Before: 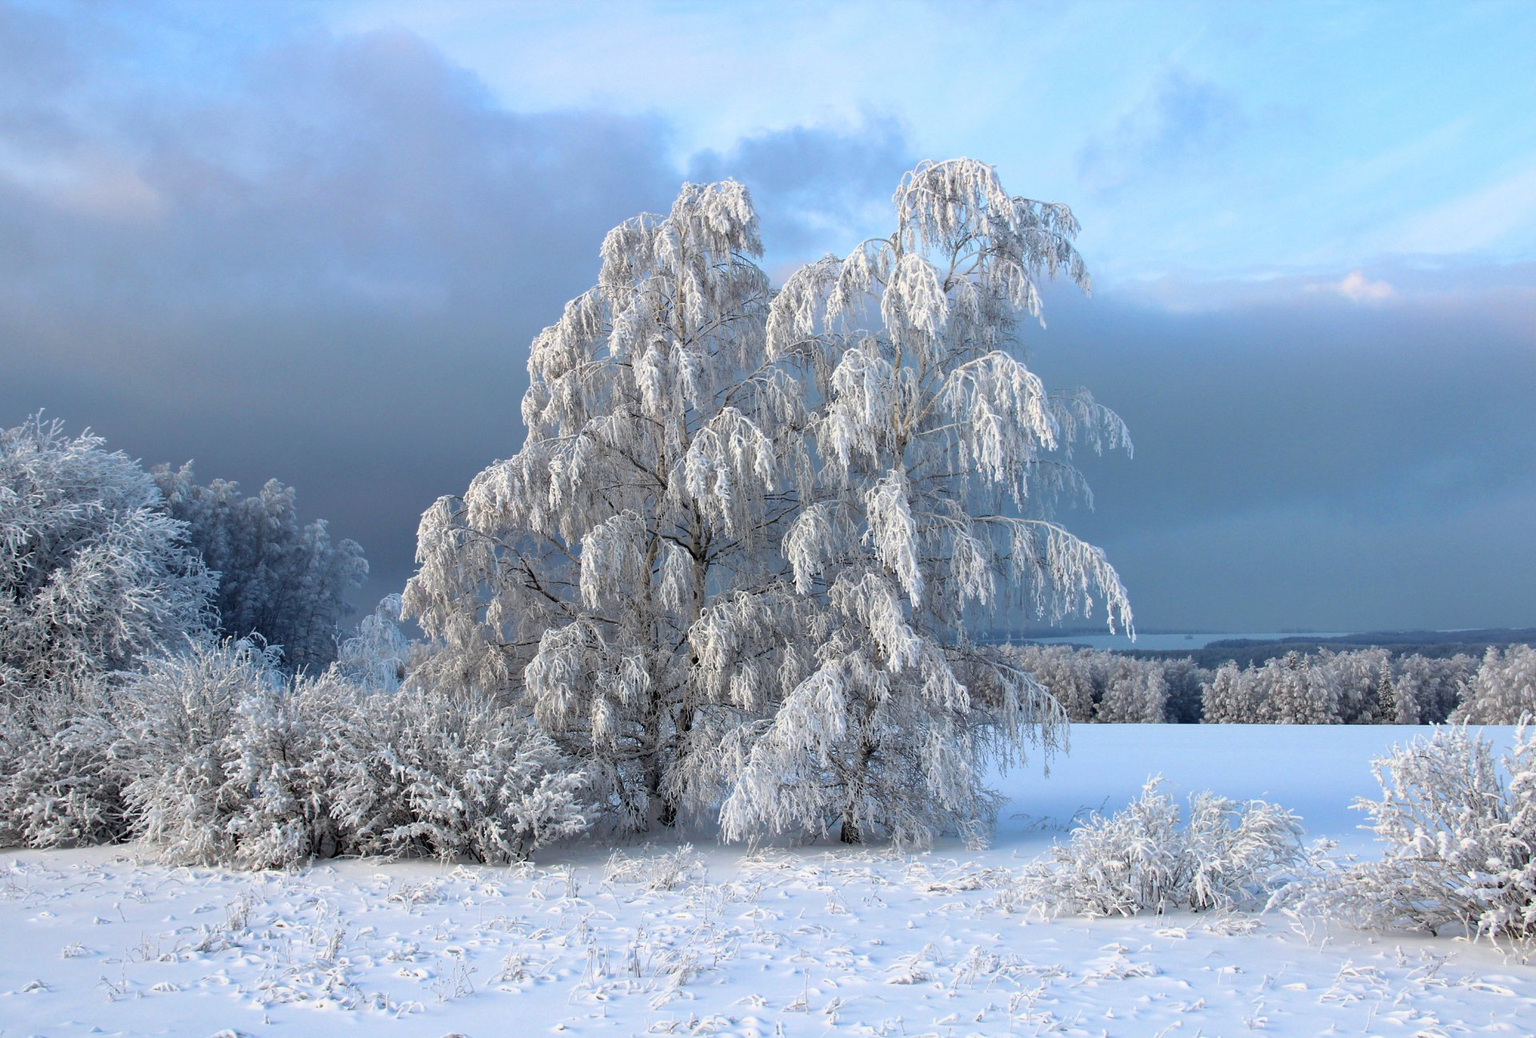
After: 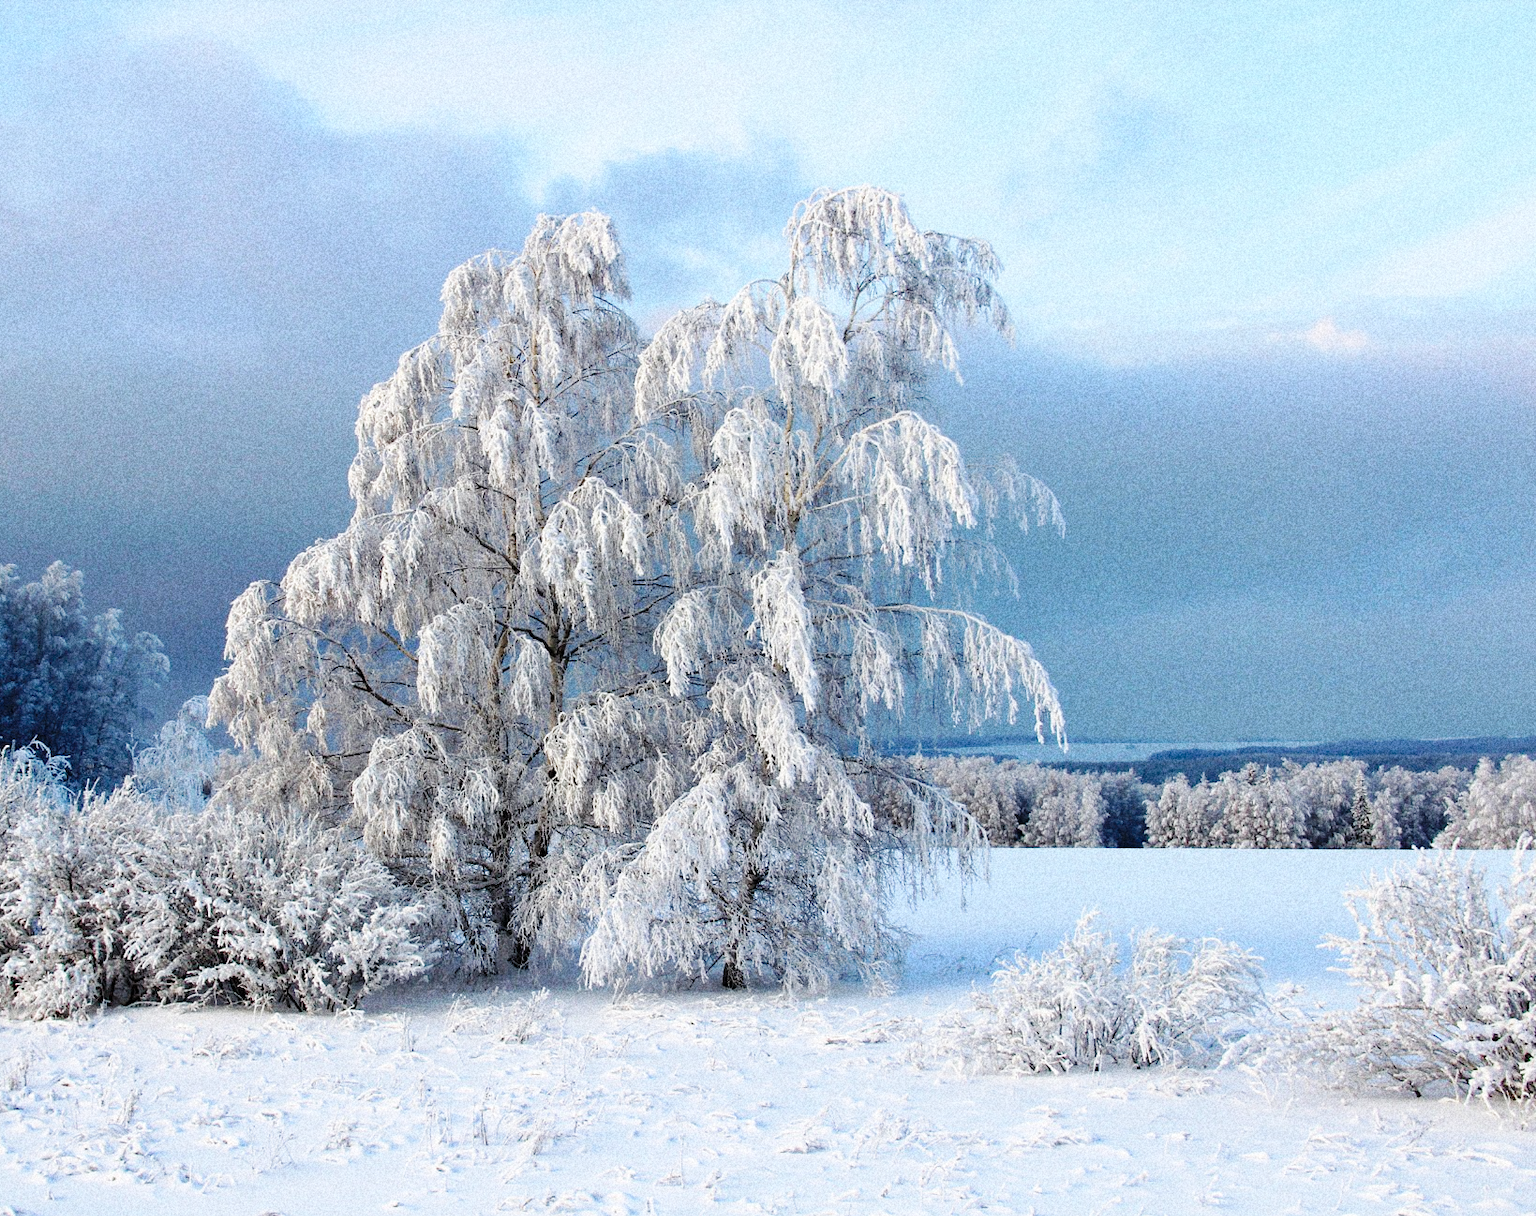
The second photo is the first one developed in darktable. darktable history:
crop and rotate: left 14.584%
grain: coarseness 14.49 ISO, strength 48.04%, mid-tones bias 35%
base curve: curves: ch0 [(0, 0) (0.036, 0.025) (0.121, 0.166) (0.206, 0.329) (0.605, 0.79) (1, 1)], preserve colors none
